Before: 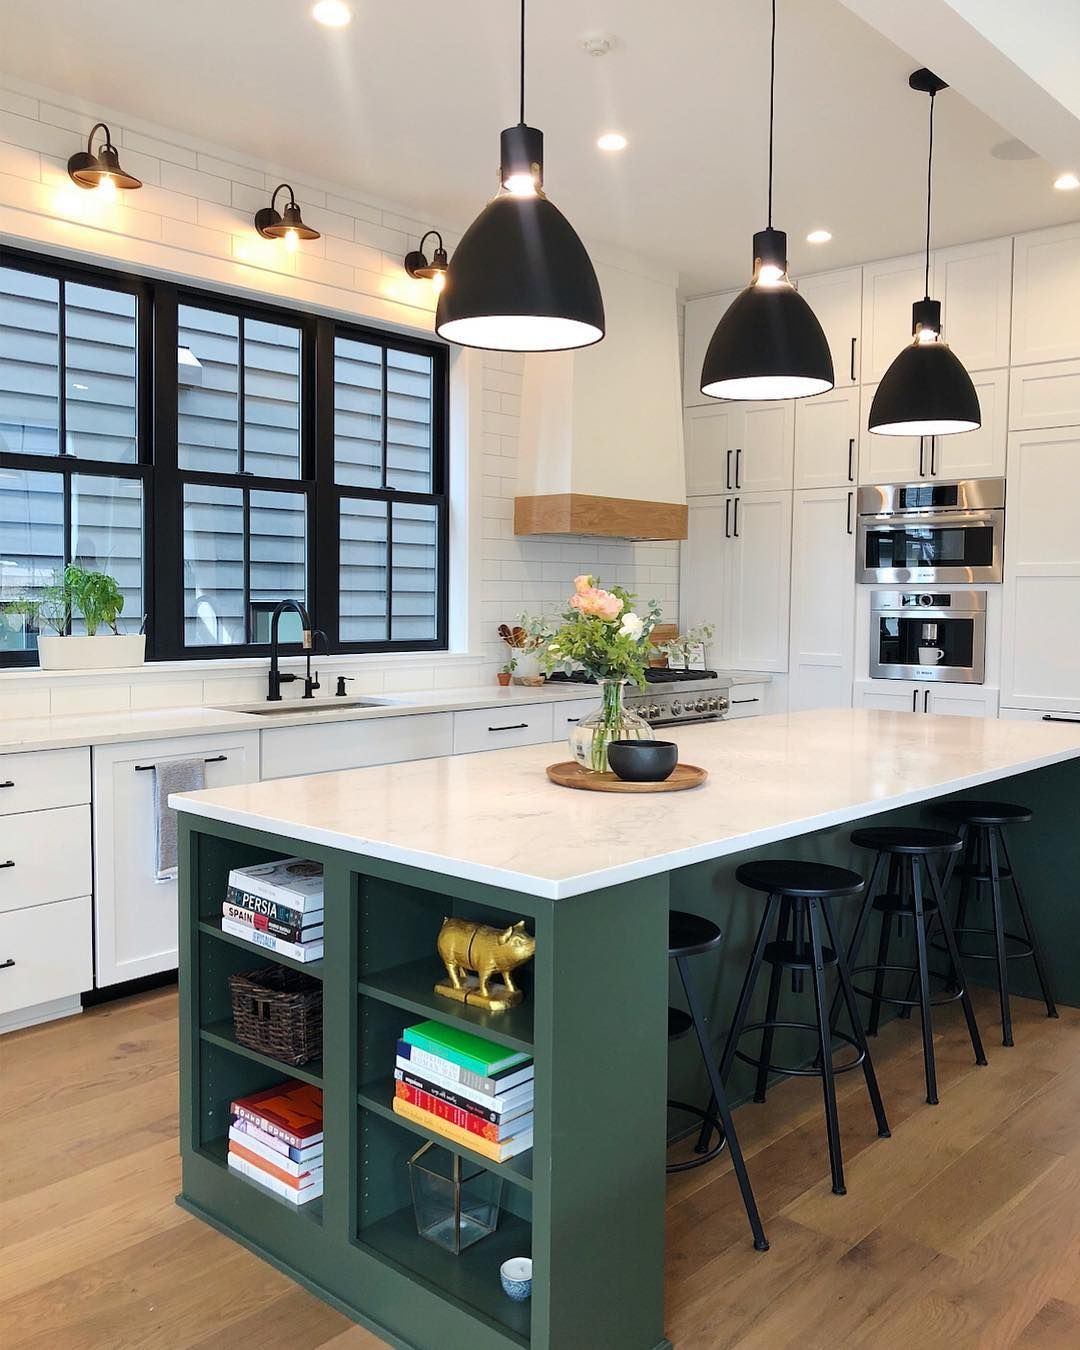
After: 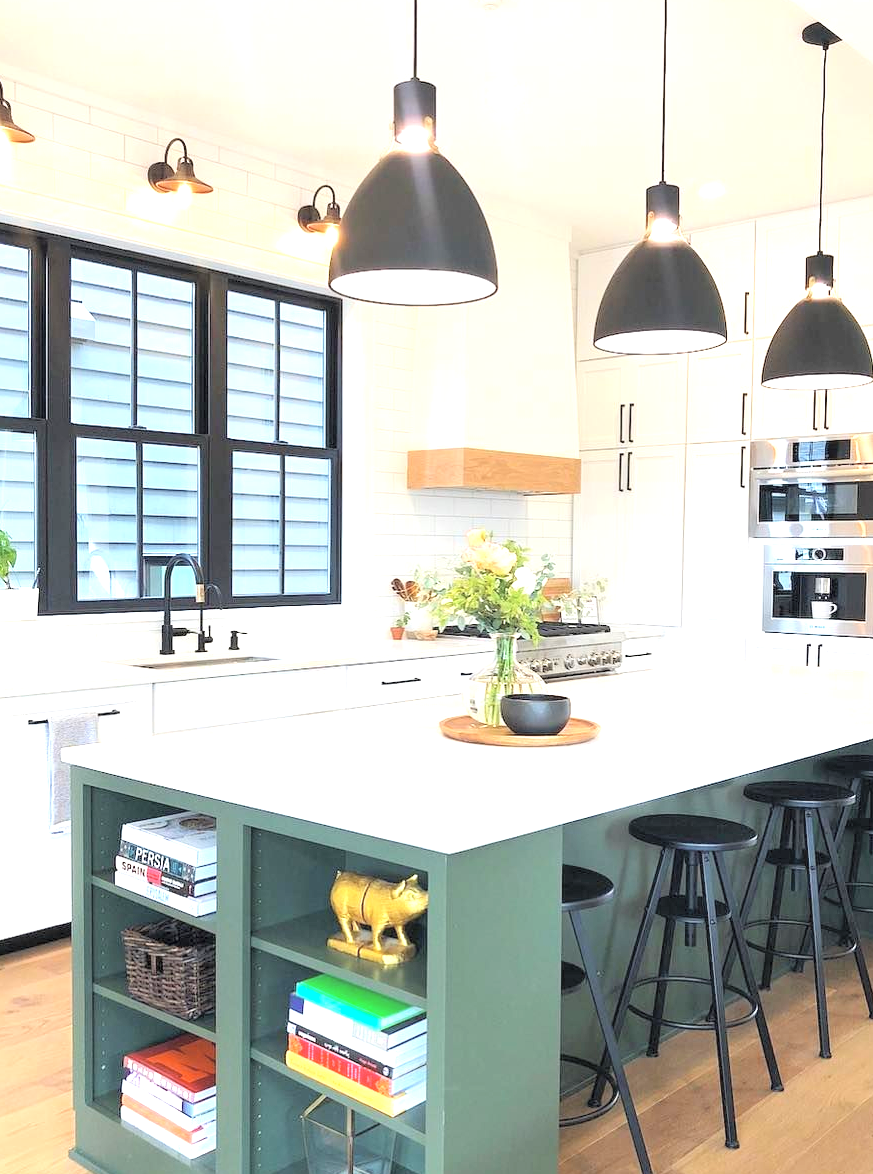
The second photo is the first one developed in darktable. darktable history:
exposure: exposure 1.16 EV, compensate exposure bias true, compensate highlight preservation false
crop: left 9.929%, top 3.475%, right 9.188%, bottom 9.529%
contrast brightness saturation: brightness 0.28
